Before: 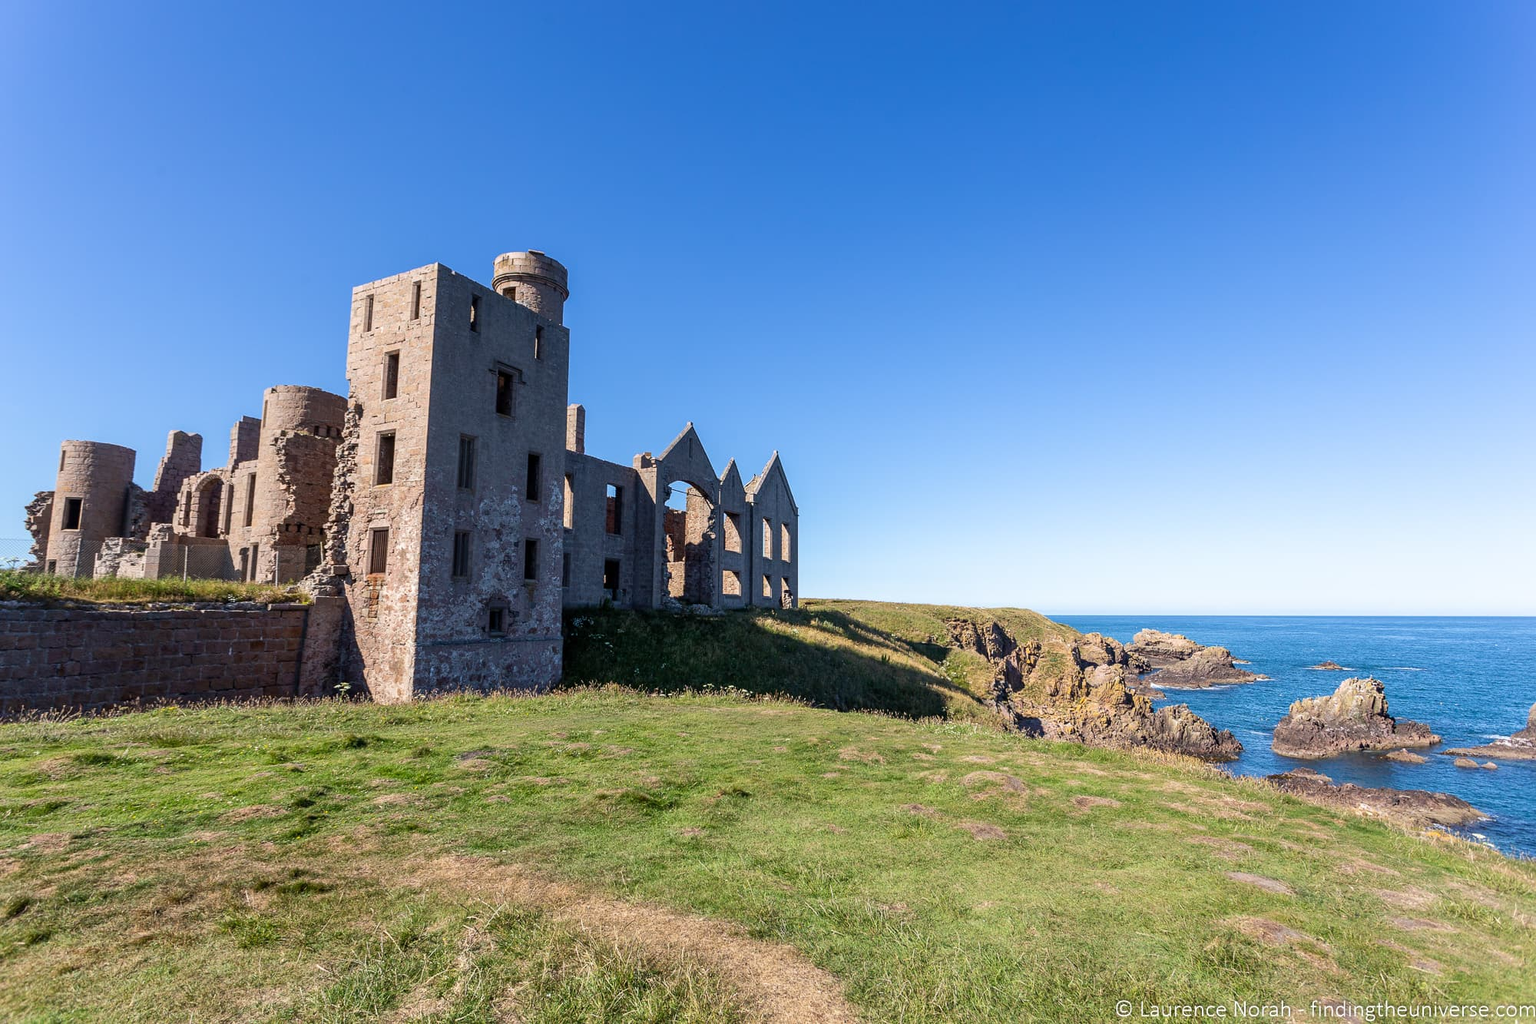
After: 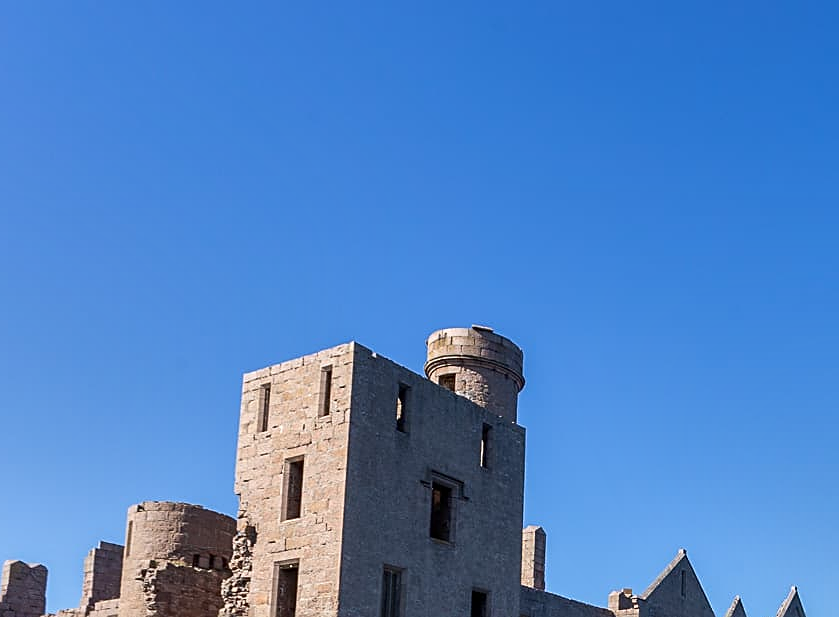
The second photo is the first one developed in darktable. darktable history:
shadows and highlights: radius 108.52, shadows 40.68, highlights -72.88, low approximation 0.01, soften with gaussian
crop and rotate: left 10.817%, top 0.062%, right 47.194%, bottom 53.626%
sharpen: on, module defaults
